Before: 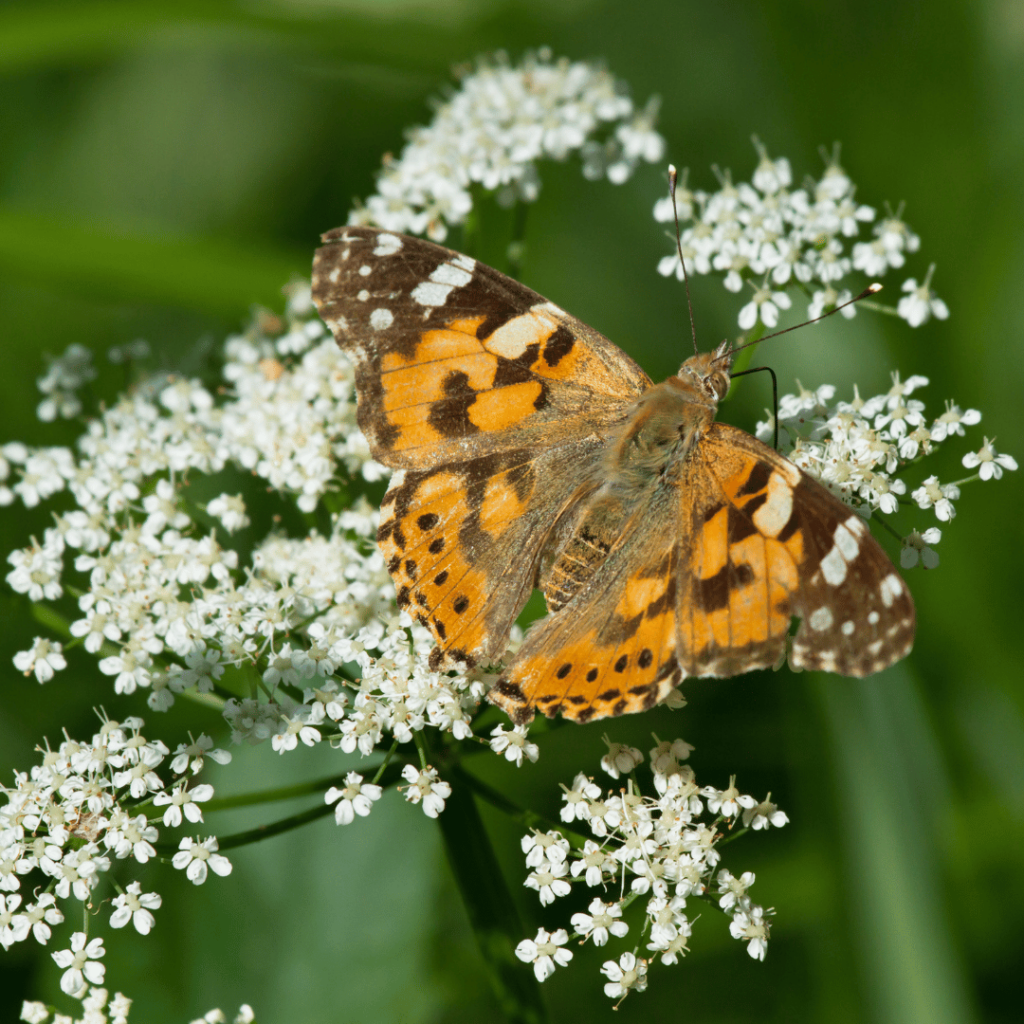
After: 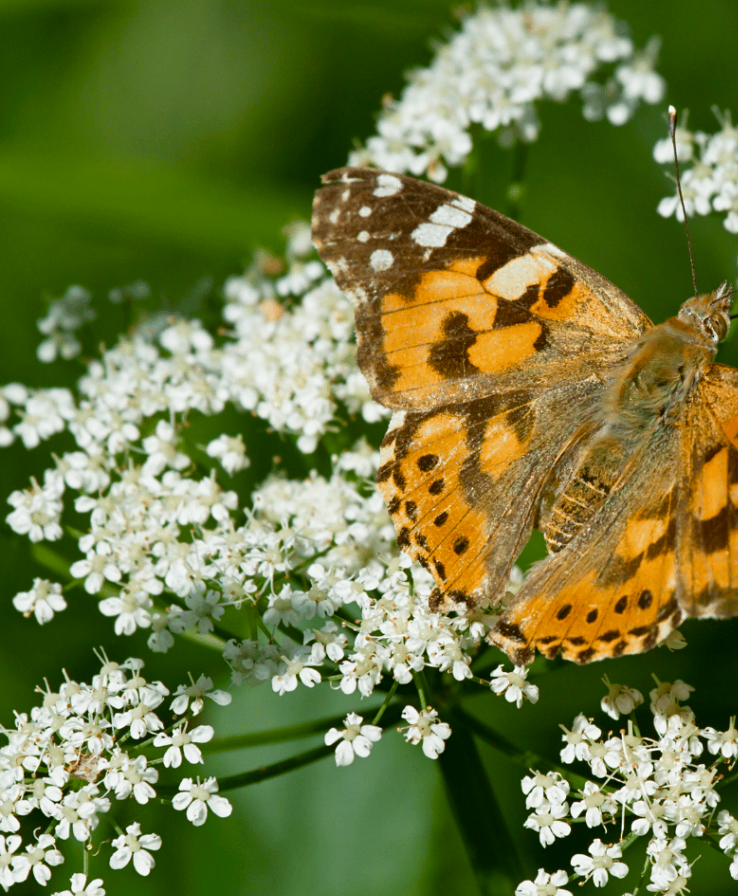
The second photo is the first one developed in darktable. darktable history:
color balance rgb: perceptual saturation grading › global saturation 20%, perceptual saturation grading › highlights -25%, perceptual saturation grading › shadows 25%
crop: top 5.803%, right 27.864%, bottom 5.804%
sharpen: amount 0.2
